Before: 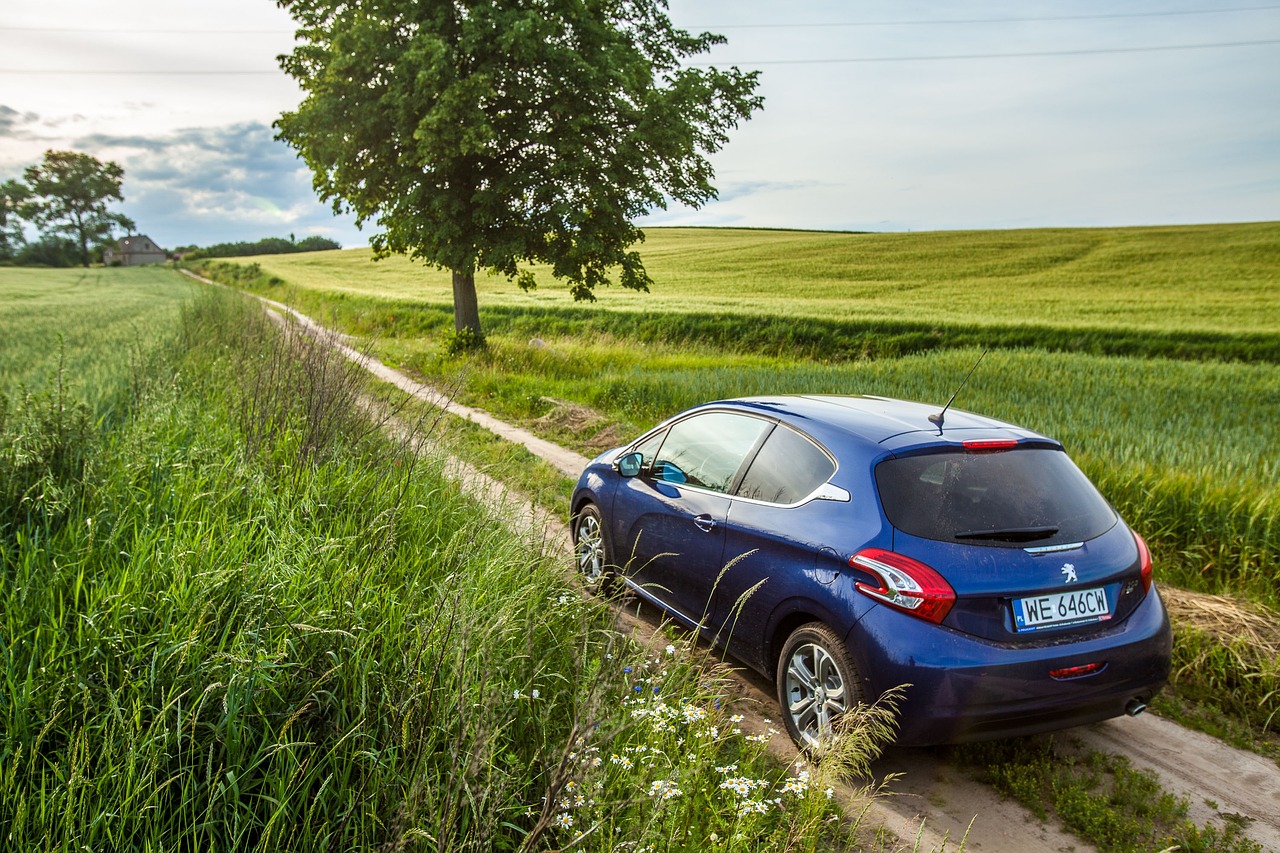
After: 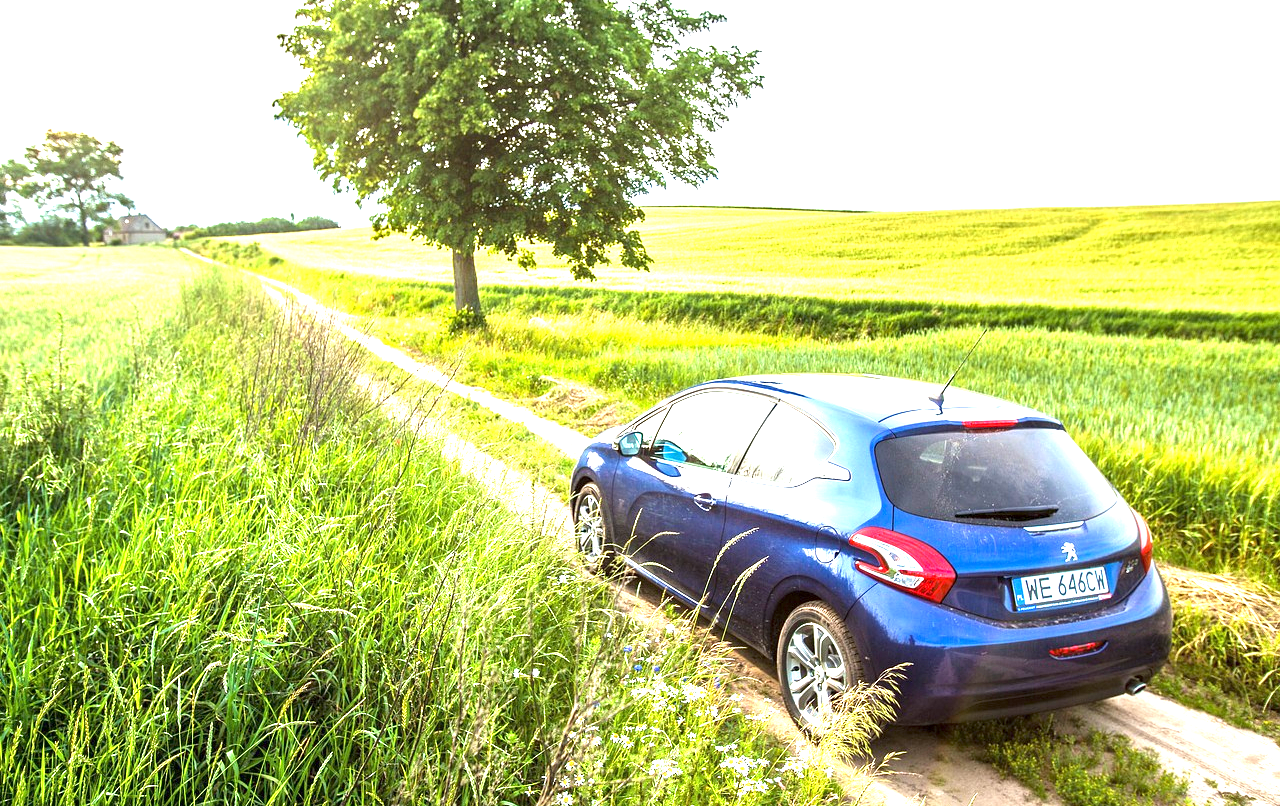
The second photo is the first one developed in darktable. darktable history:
crop and rotate: top 2.479%, bottom 3.018%
exposure: exposure 2.04 EV, compensate highlight preservation false
